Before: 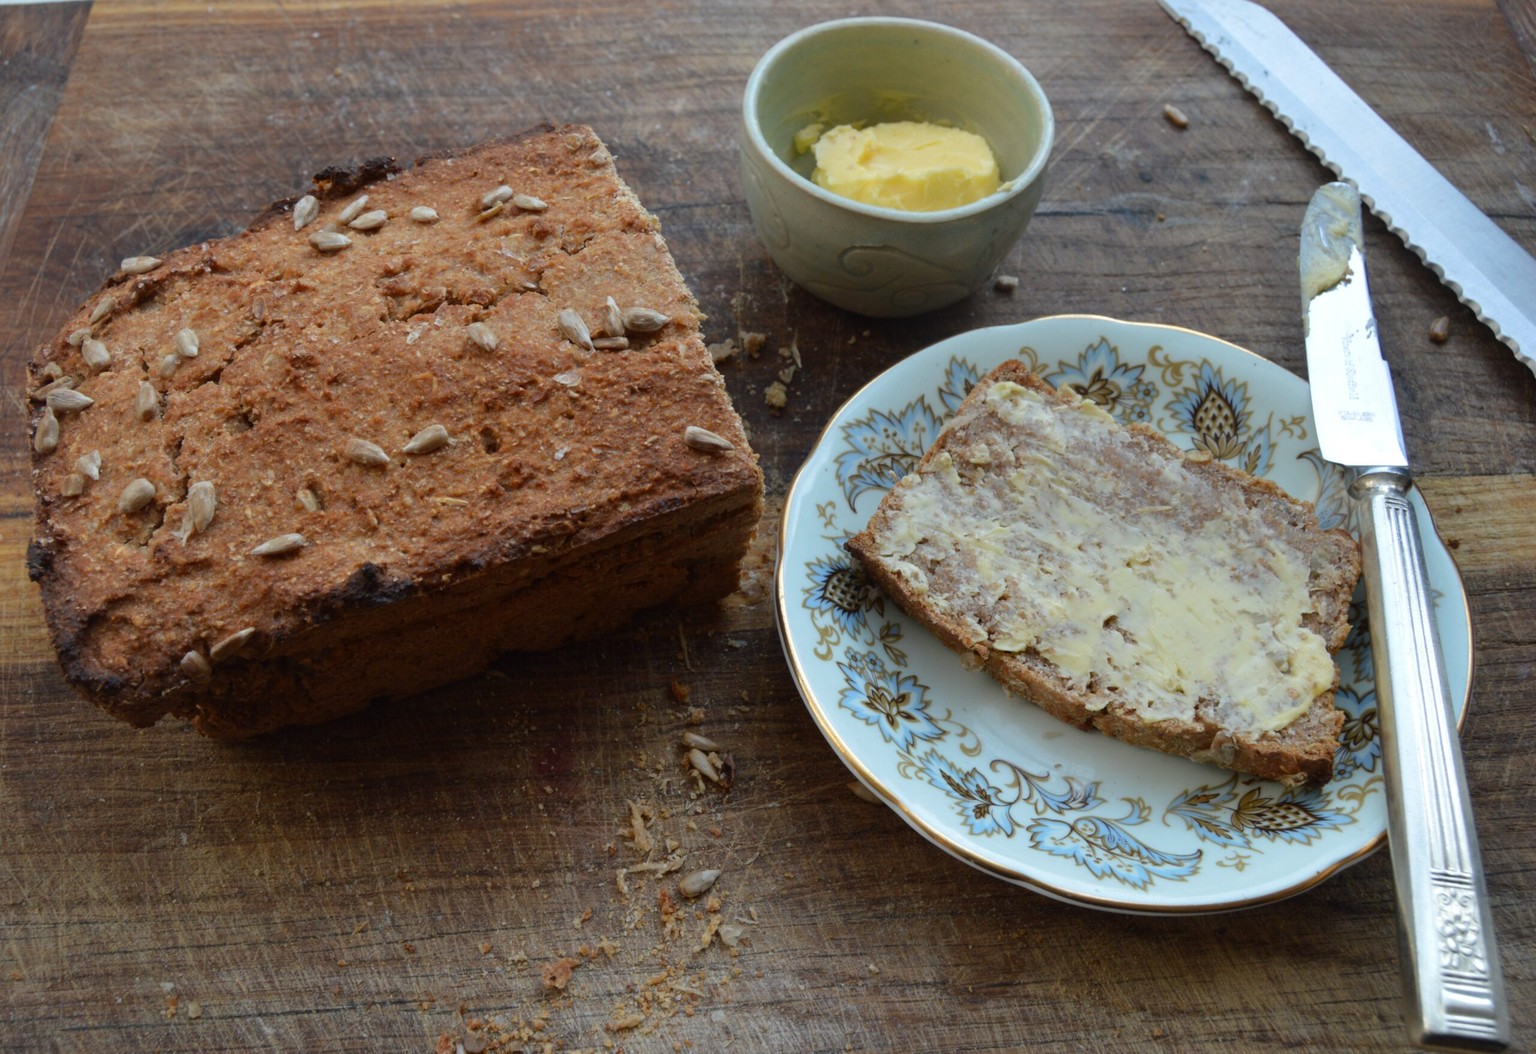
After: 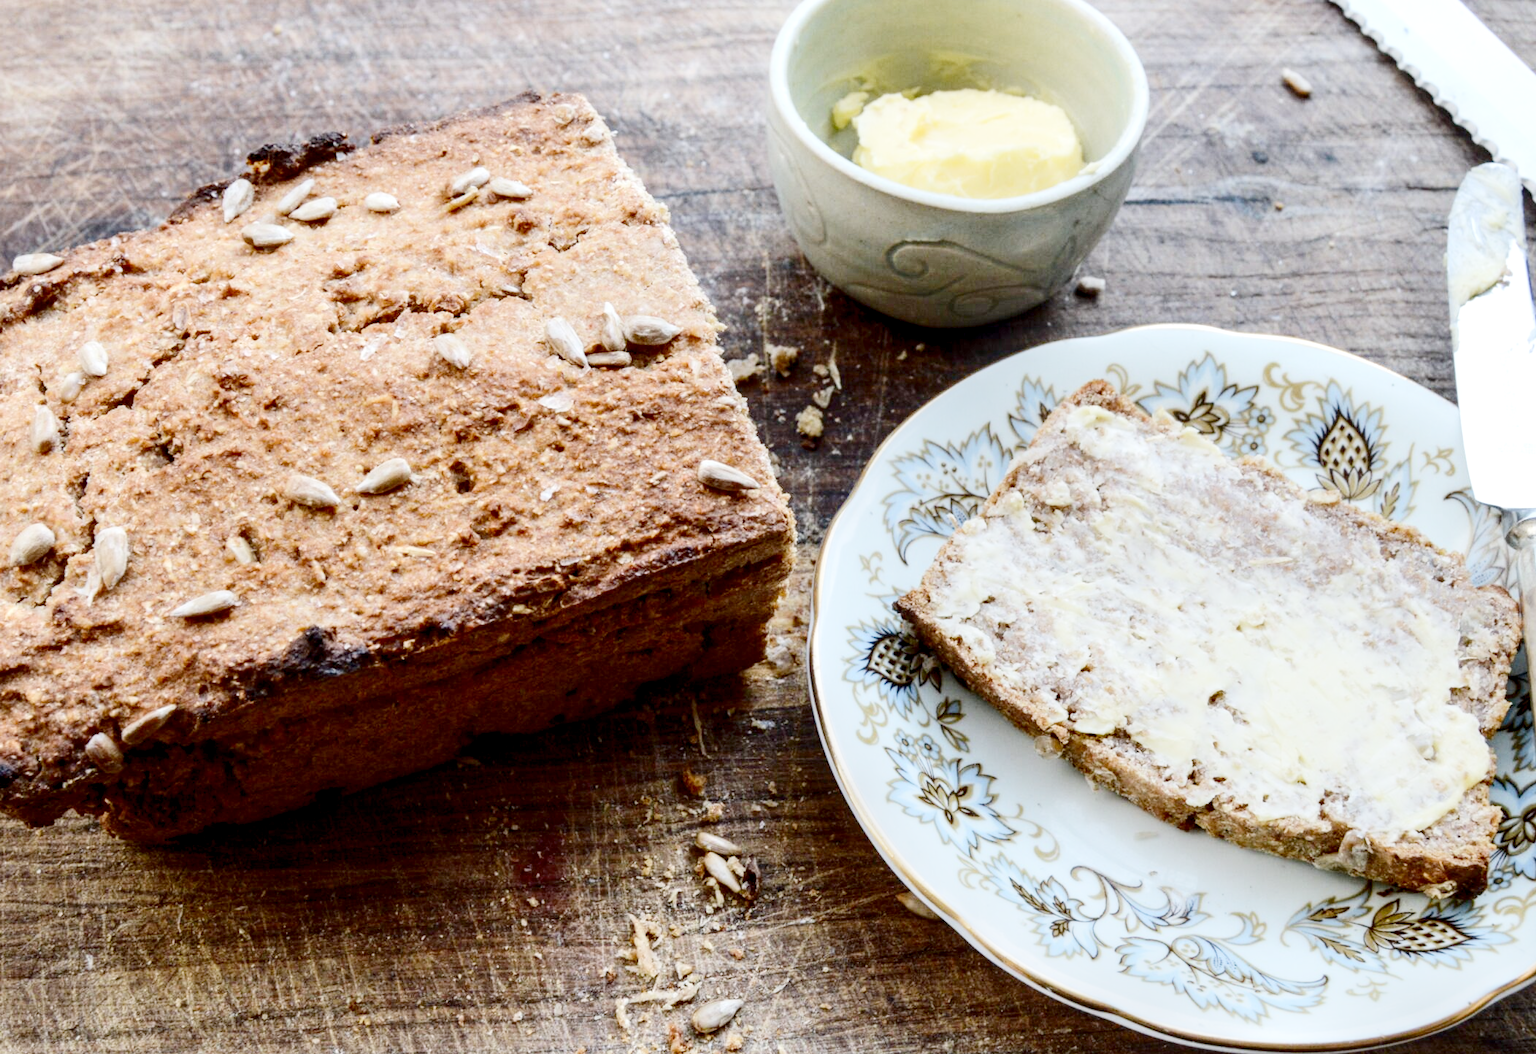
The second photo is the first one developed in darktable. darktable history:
crop and rotate: left 7.196%, top 4.574%, right 10.605%, bottom 13.178%
white balance: red 0.984, blue 1.059
contrast brightness saturation: contrast 0.28
filmic rgb: middle gray luminance 18%, black relative exposure -7.5 EV, white relative exposure 8.5 EV, threshold 6 EV, target black luminance 0%, hardness 2.23, latitude 18.37%, contrast 0.878, highlights saturation mix 5%, shadows ↔ highlights balance 10.15%, add noise in highlights 0, preserve chrominance no, color science v3 (2019), use custom middle-gray values true, iterations of high-quality reconstruction 0, contrast in highlights soft, enable highlight reconstruction true
local contrast: detail 142%
exposure: black level correction 0, exposure 1.9 EV, compensate highlight preservation false
